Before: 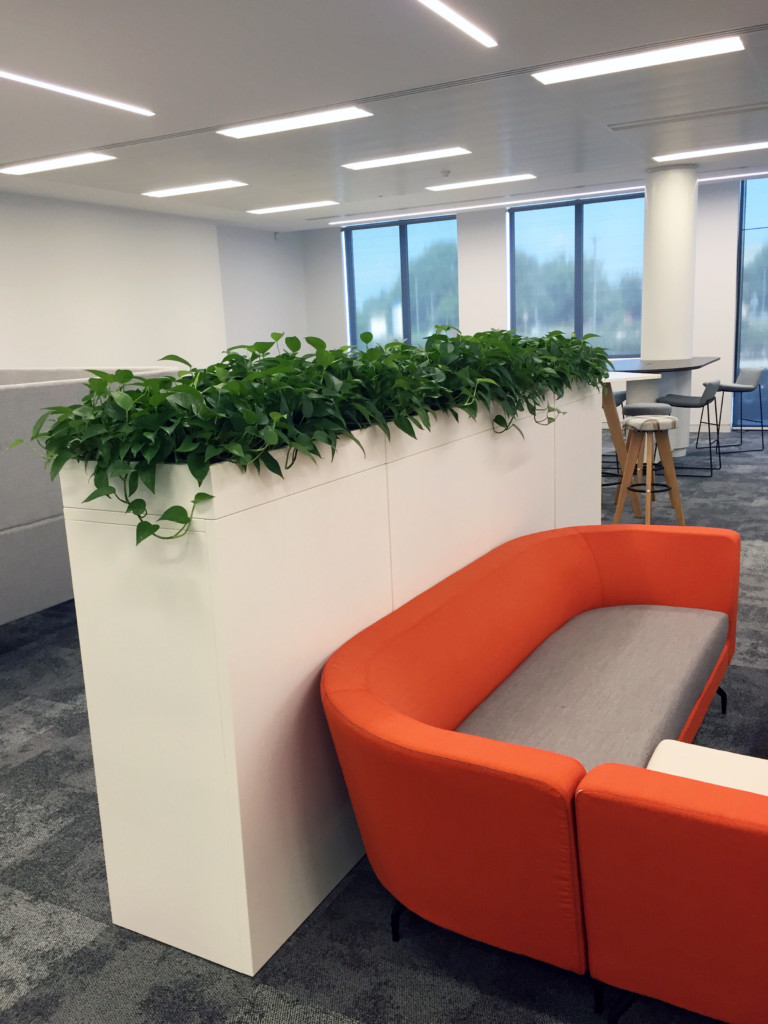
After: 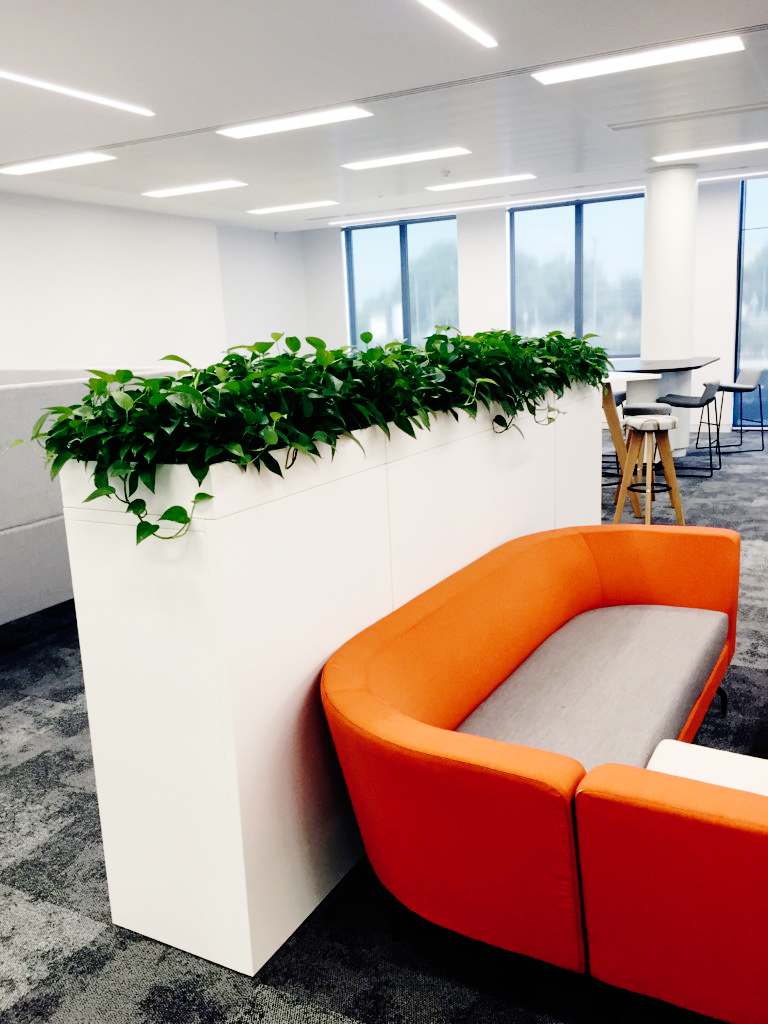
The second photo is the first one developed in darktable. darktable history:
contrast brightness saturation: contrast 0.06, brightness -0.01, saturation -0.23
base curve: curves: ch0 [(0, 0) (0.036, 0.01) (0.123, 0.254) (0.258, 0.504) (0.507, 0.748) (1, 1)], preserve colors none
